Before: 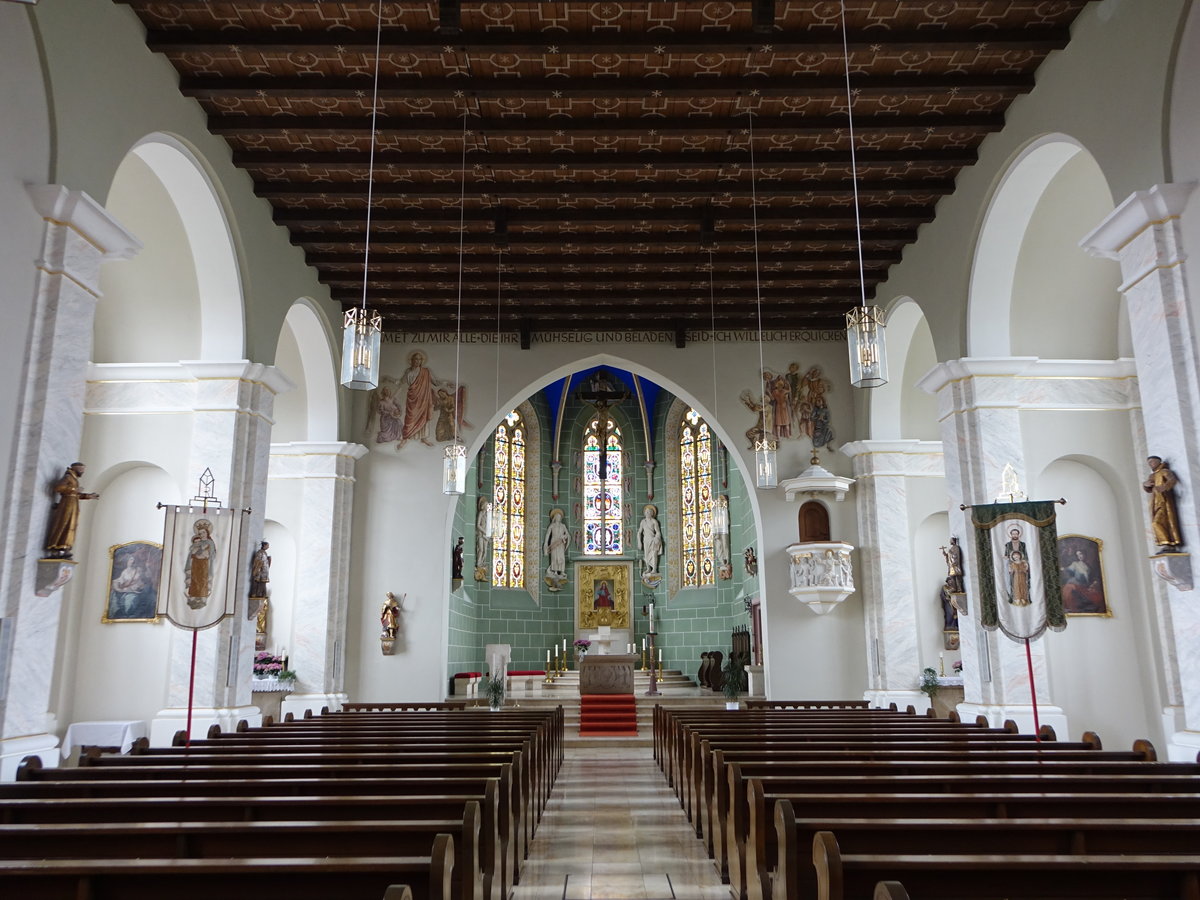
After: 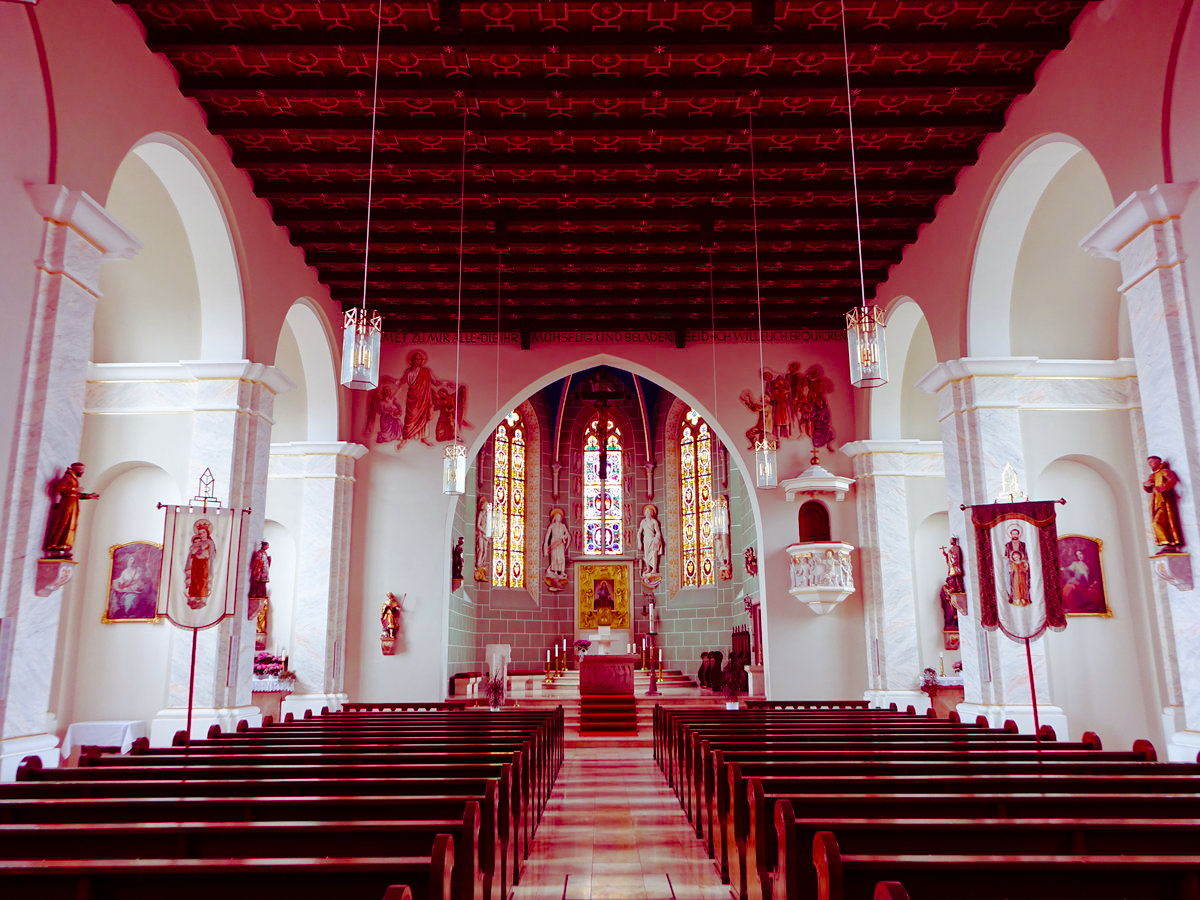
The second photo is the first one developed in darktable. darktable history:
color balance rgb: shadows lift › luminance -18.743%, shadows lift › chroma 35.278%, linear chroma grading › mid-tones 7.736%, perceptual saturation grading › global saturation 36.731%, perceptual saturation grading › shadows 35.915%
levels: levels [0, 0.478, 1]
